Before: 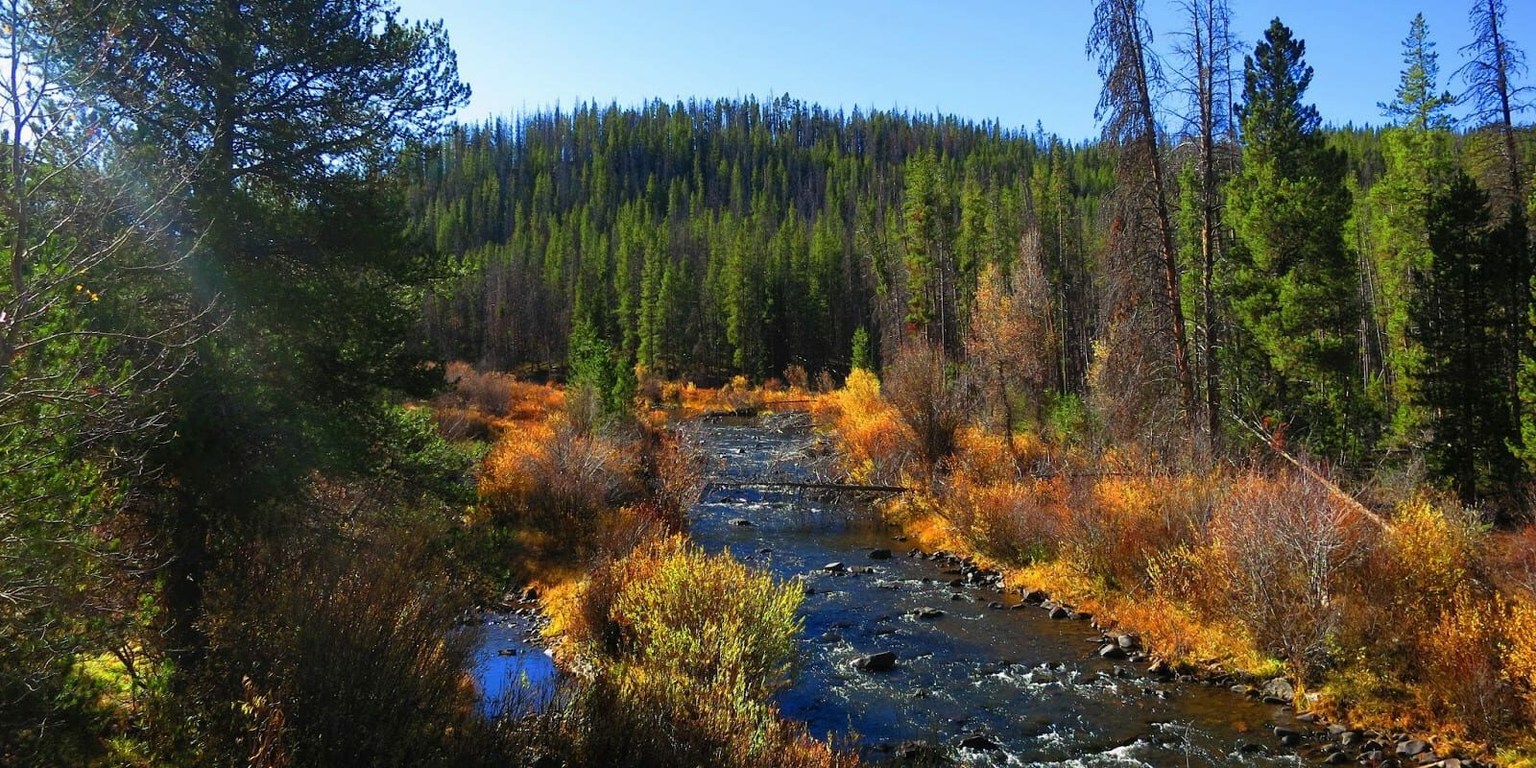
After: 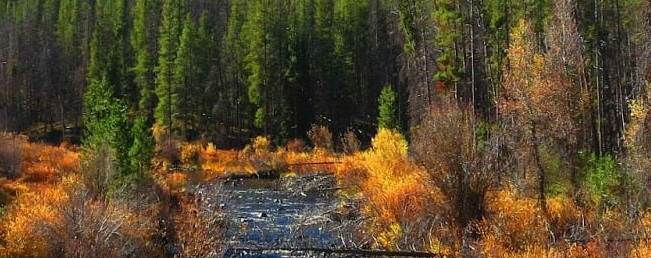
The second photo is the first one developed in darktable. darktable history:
crop: left 31.828%, top 31.957%, right 27.458%, bottom 35.773%
